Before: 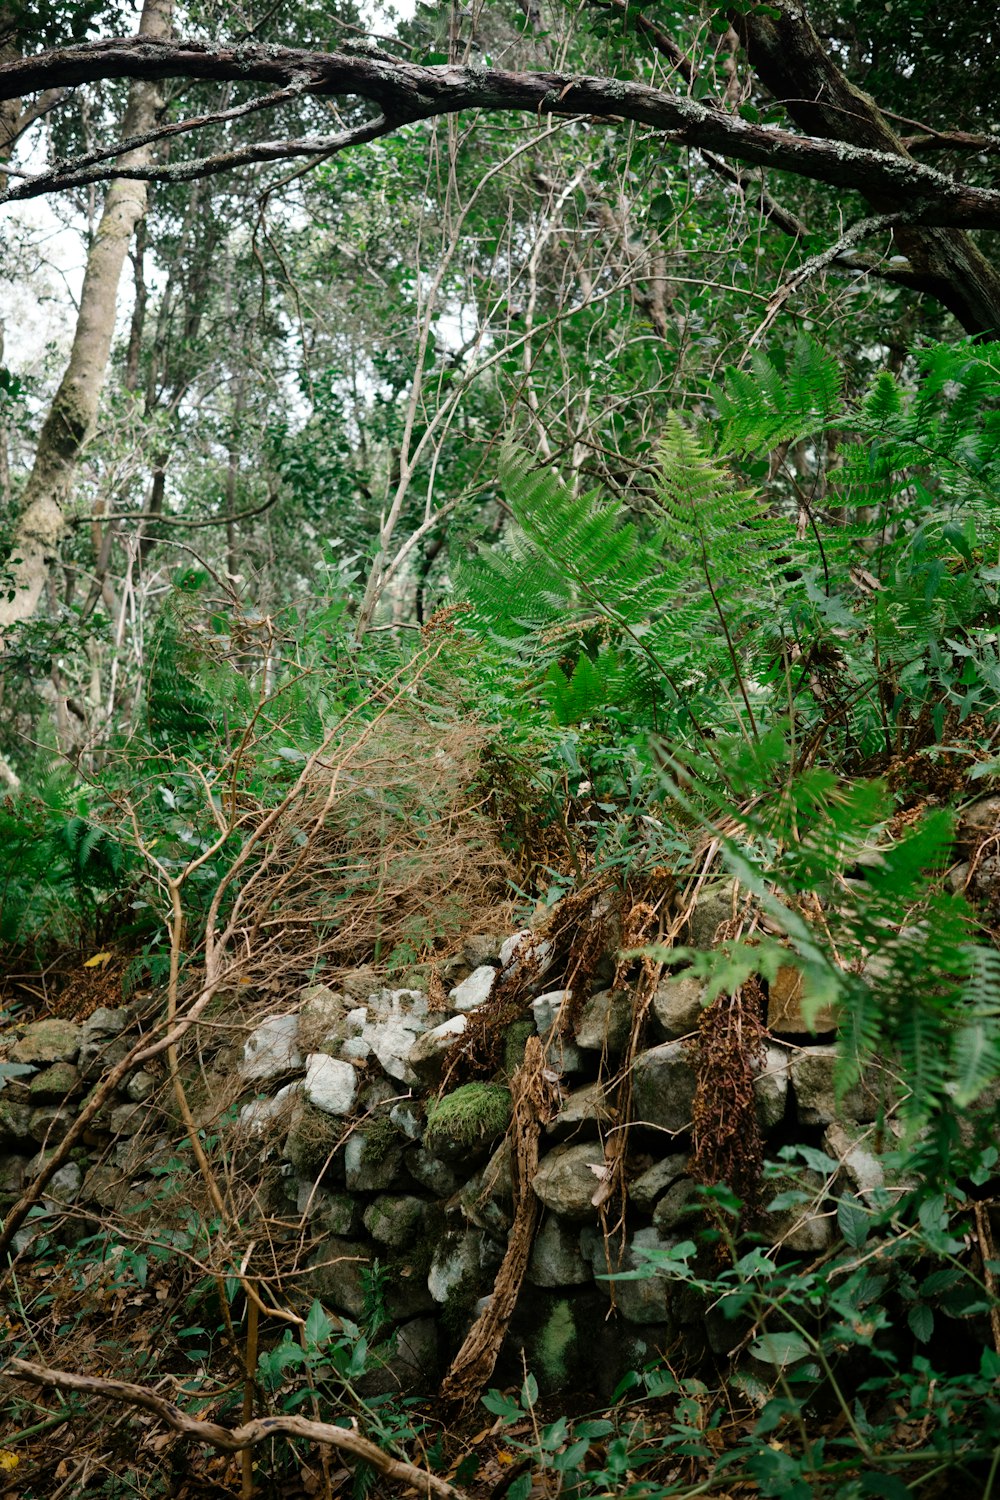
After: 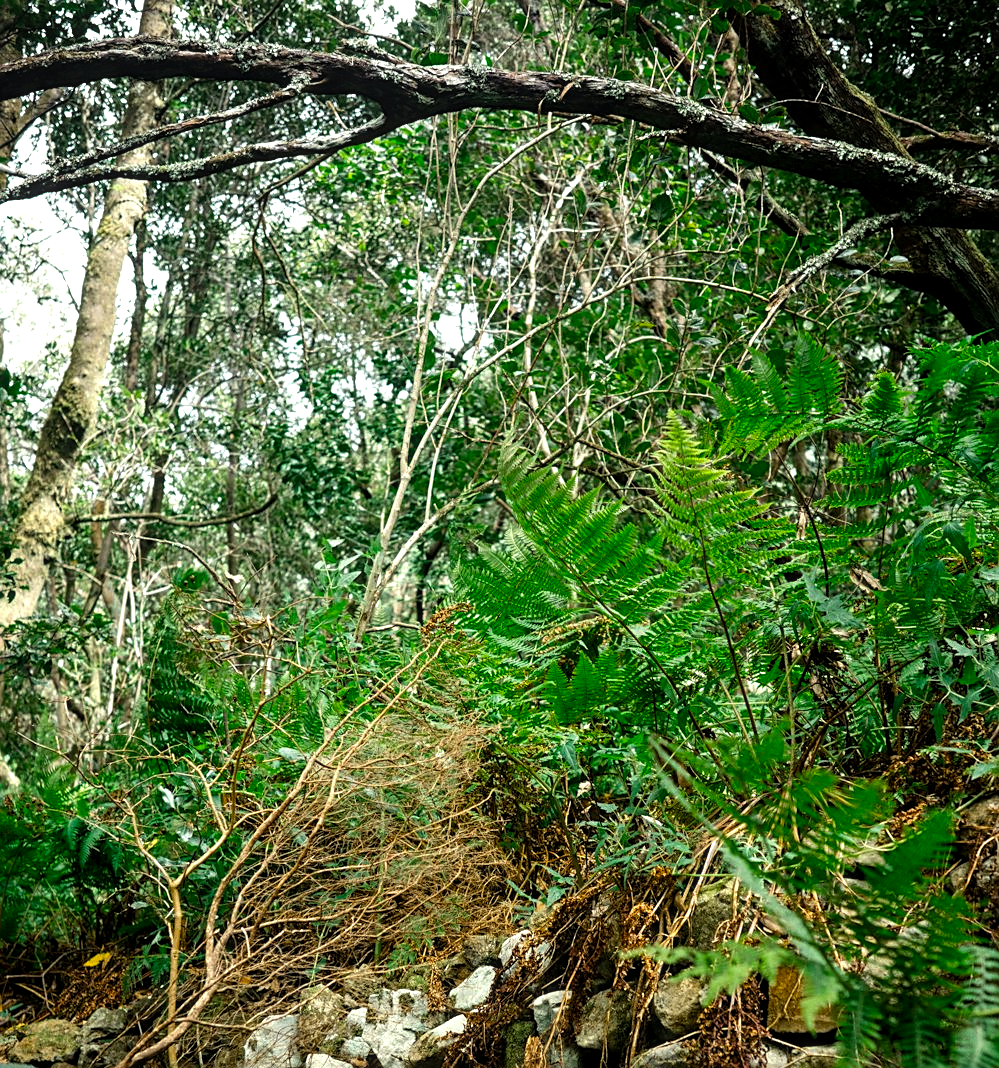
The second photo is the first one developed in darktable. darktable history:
crop: right 0%, bottom 28.74%
sharpen: on, module defaults
color correction: highlights a* -4.44, highlights b* 6.98
color balance rgb: perceptual saturation grading › global saturation 25.87%, perceptual brilliance grading › highlights 16.087%, perceptual brilliance grading › shadows -14.032%, global vibrance 12.844%
local contrast: on, module defaults
